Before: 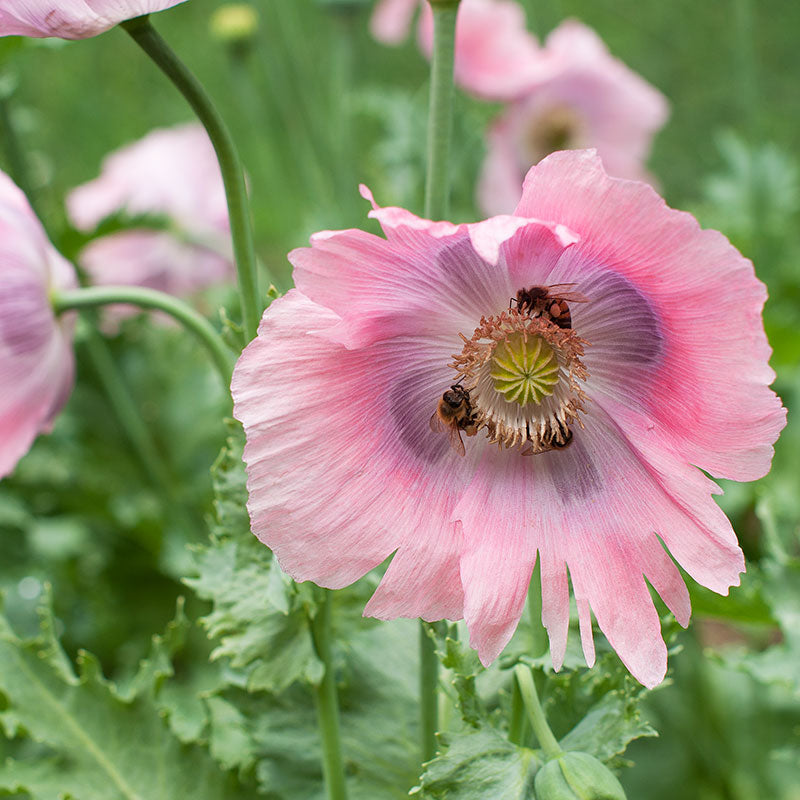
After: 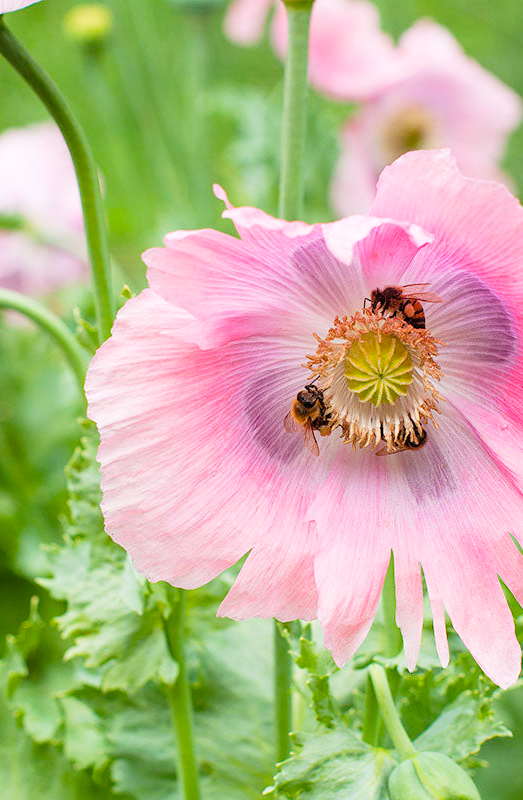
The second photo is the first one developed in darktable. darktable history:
crop and rotate: left 18.429%, right 16.121%
tone curve: curves: ch0 [(0, 0) (0.004, 0.001) (0.133, 0.112) (0.325, 0.362) (0.832, 0.893) (1, 1)], preserve colors none
contrast brightness saturation: brightness 0.117
color balance rgb: highlights gain › chroma 0.129%, highlights gain › hue 332.07°, perceptual saturation grading › global saturation 25.126%, global vibrance 9.513%
